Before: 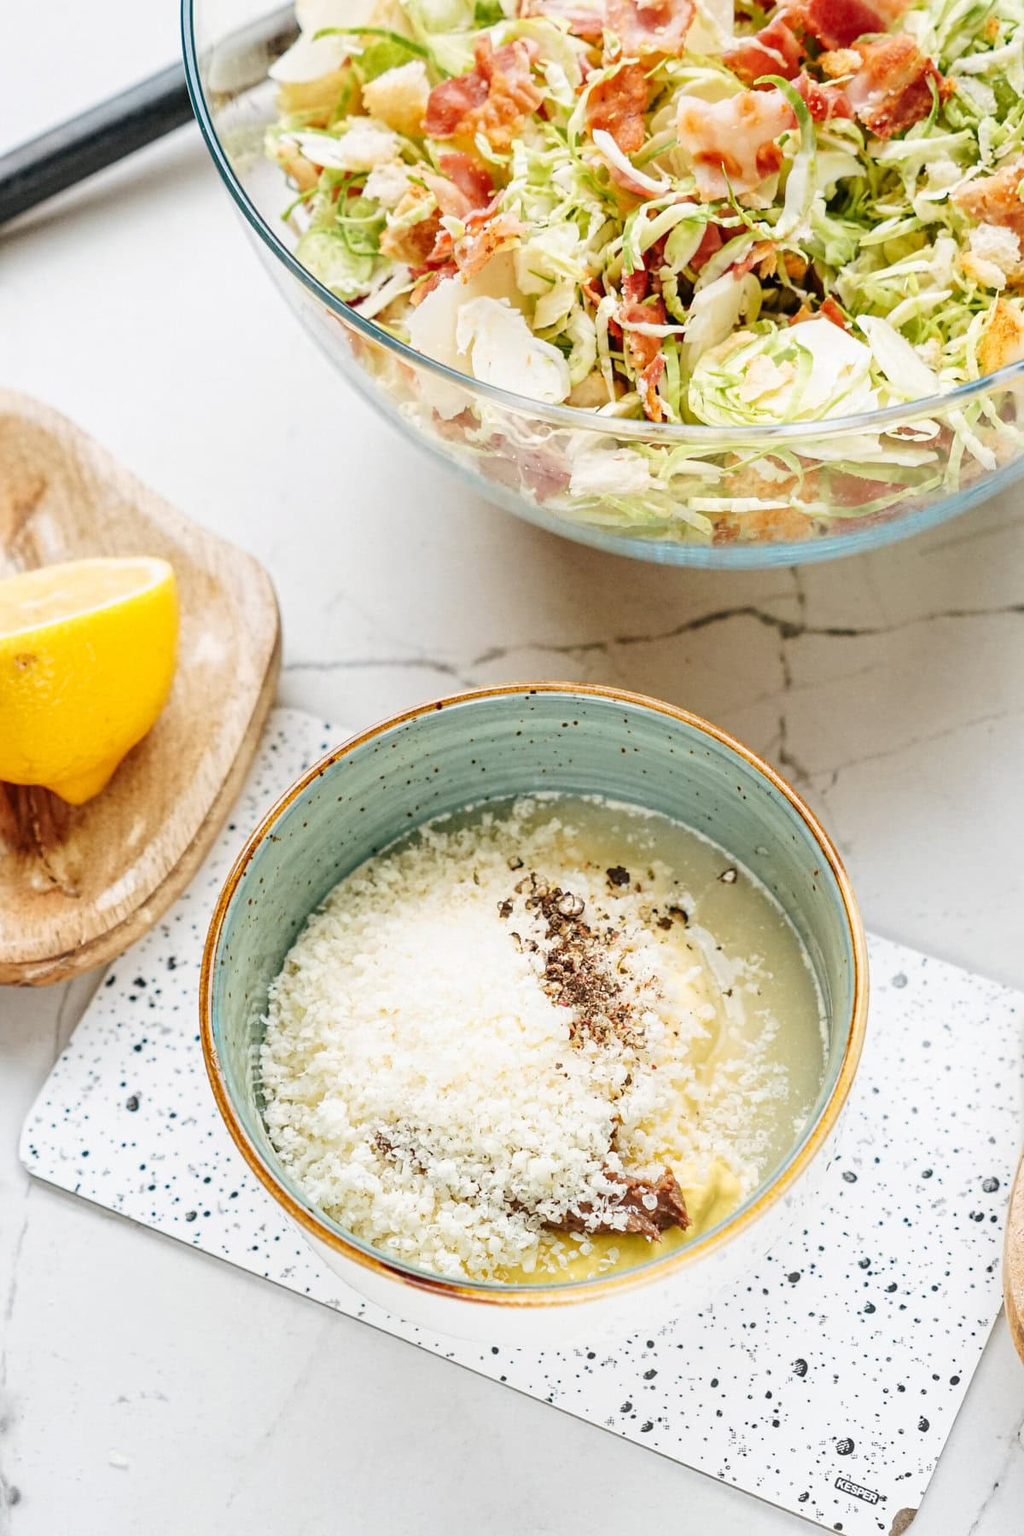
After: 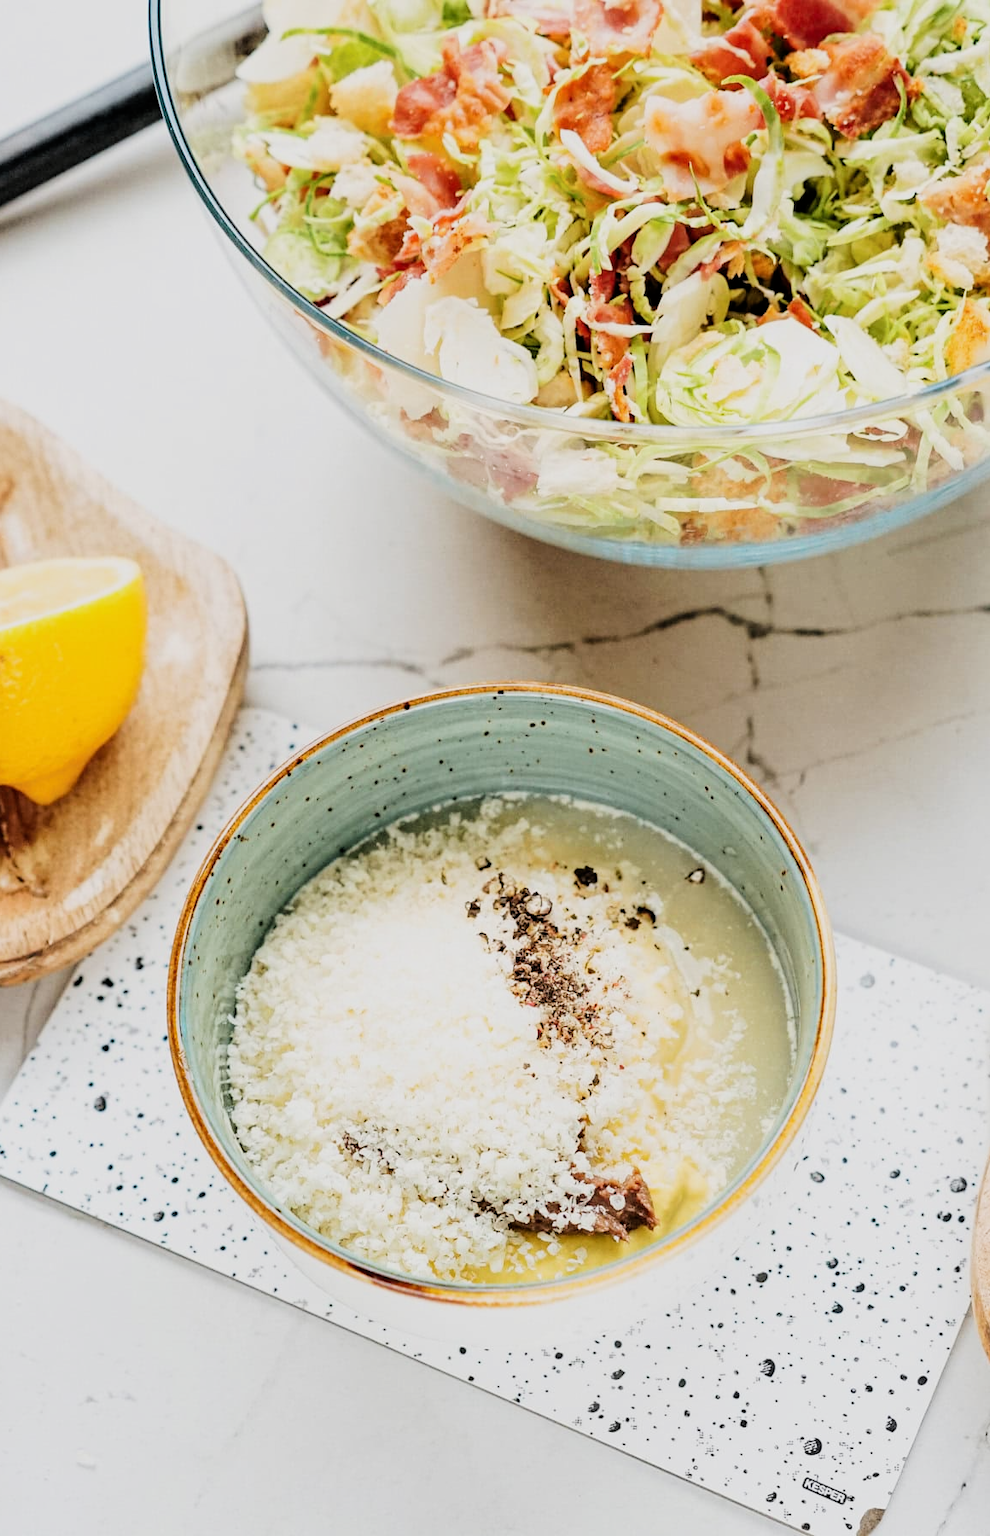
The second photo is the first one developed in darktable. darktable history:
crop and rotate: left 3.241%
filmic rgb: black relative exposure -5.08 EV, white relative exposure 3.96 EV, hardness 2.89, contrast 1.297, highlights saturation mix -28.74%, iterations of high-quality reconstruction 0
